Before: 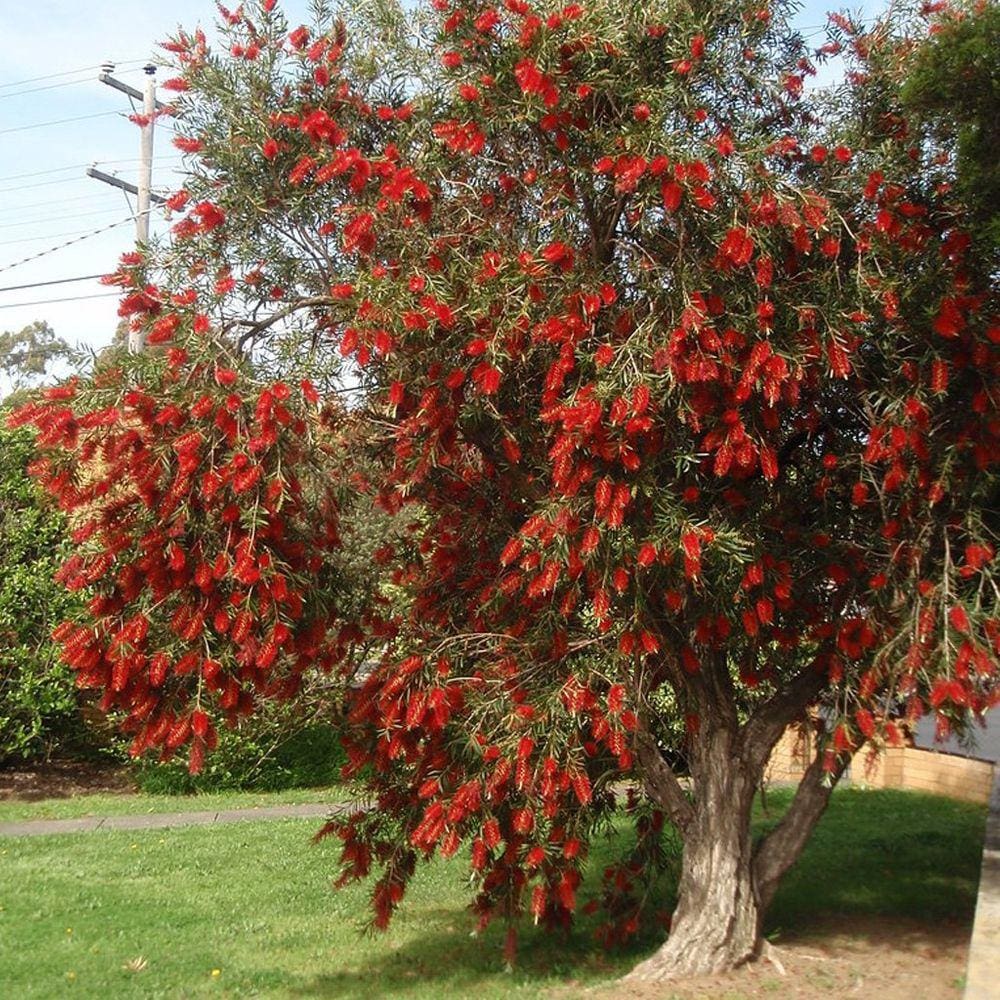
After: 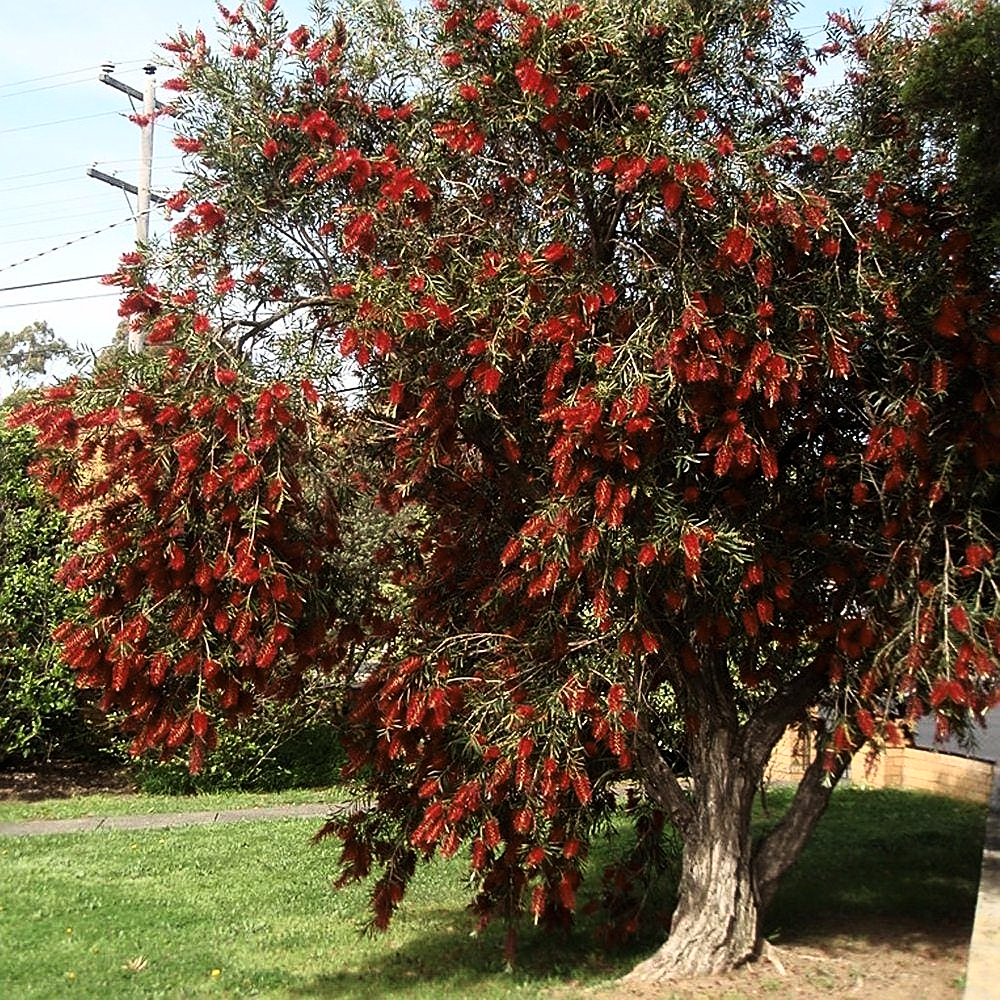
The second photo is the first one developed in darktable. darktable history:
sharpen: on, module defaults
tone curve: curves: ch0 [(0, 0) (0.042, 0.01) (0.223, 0.123) (0.59, 0.574) (0.802, 0.868) (1, 1)], color space Lab, linked channels, preserve colors none
